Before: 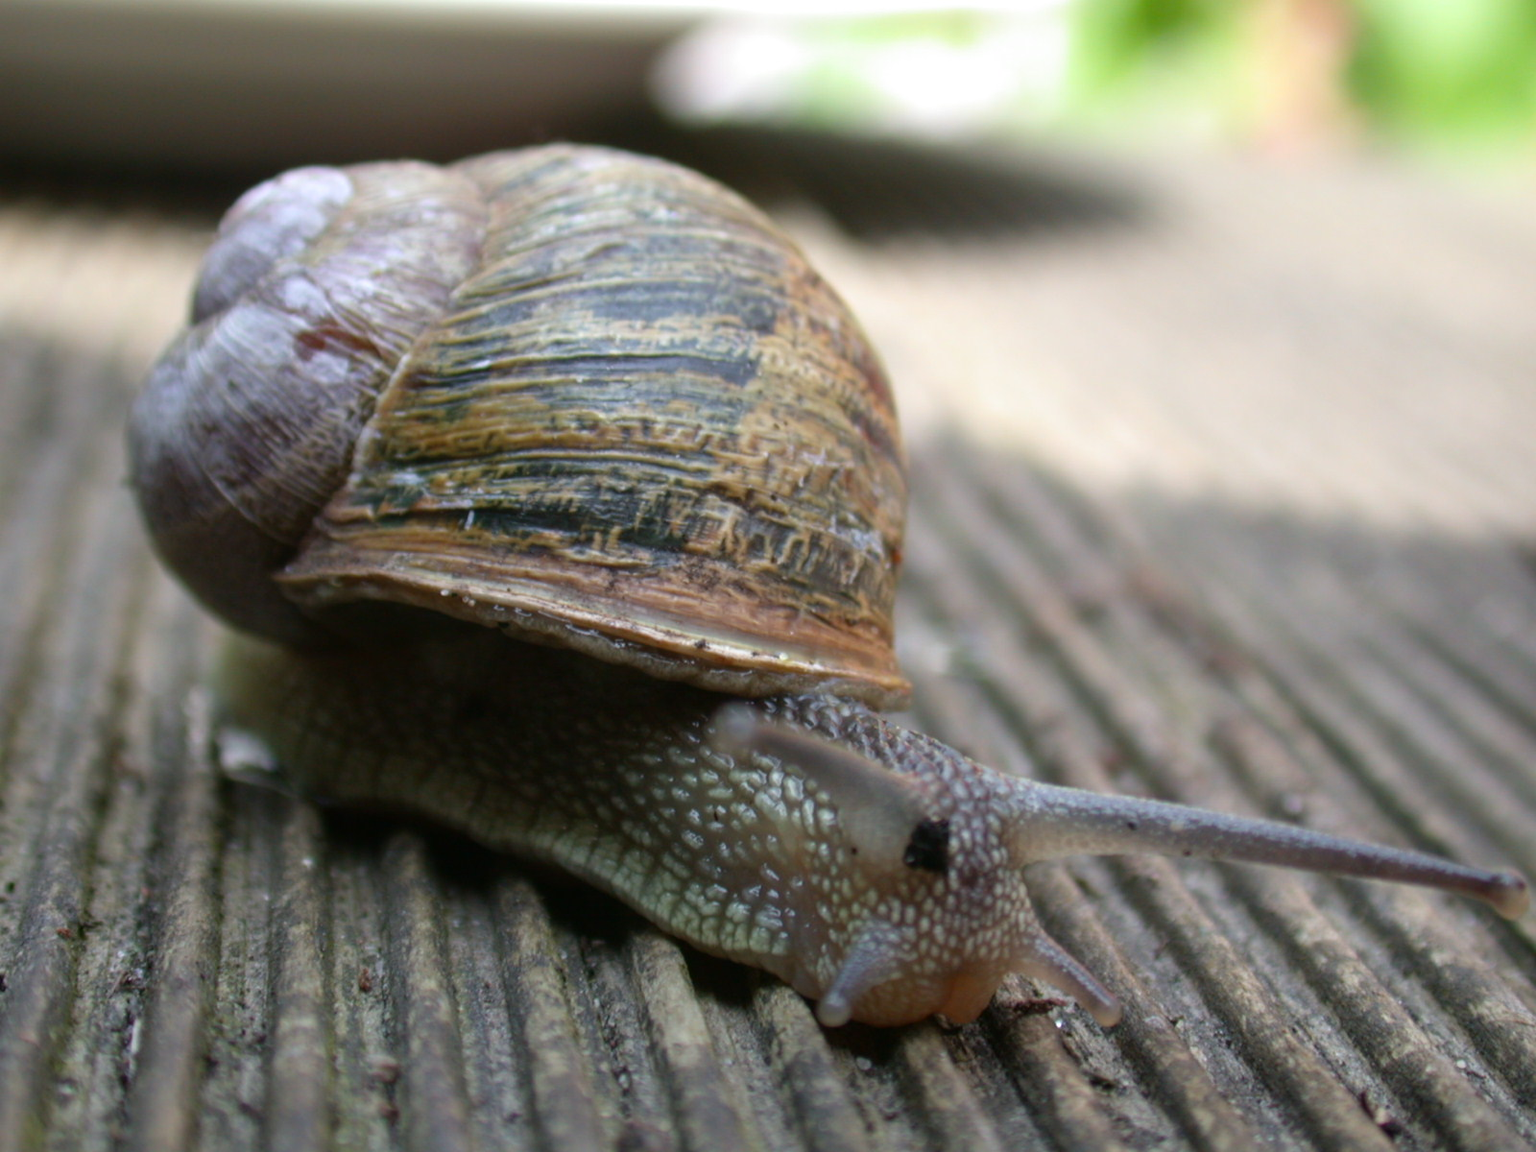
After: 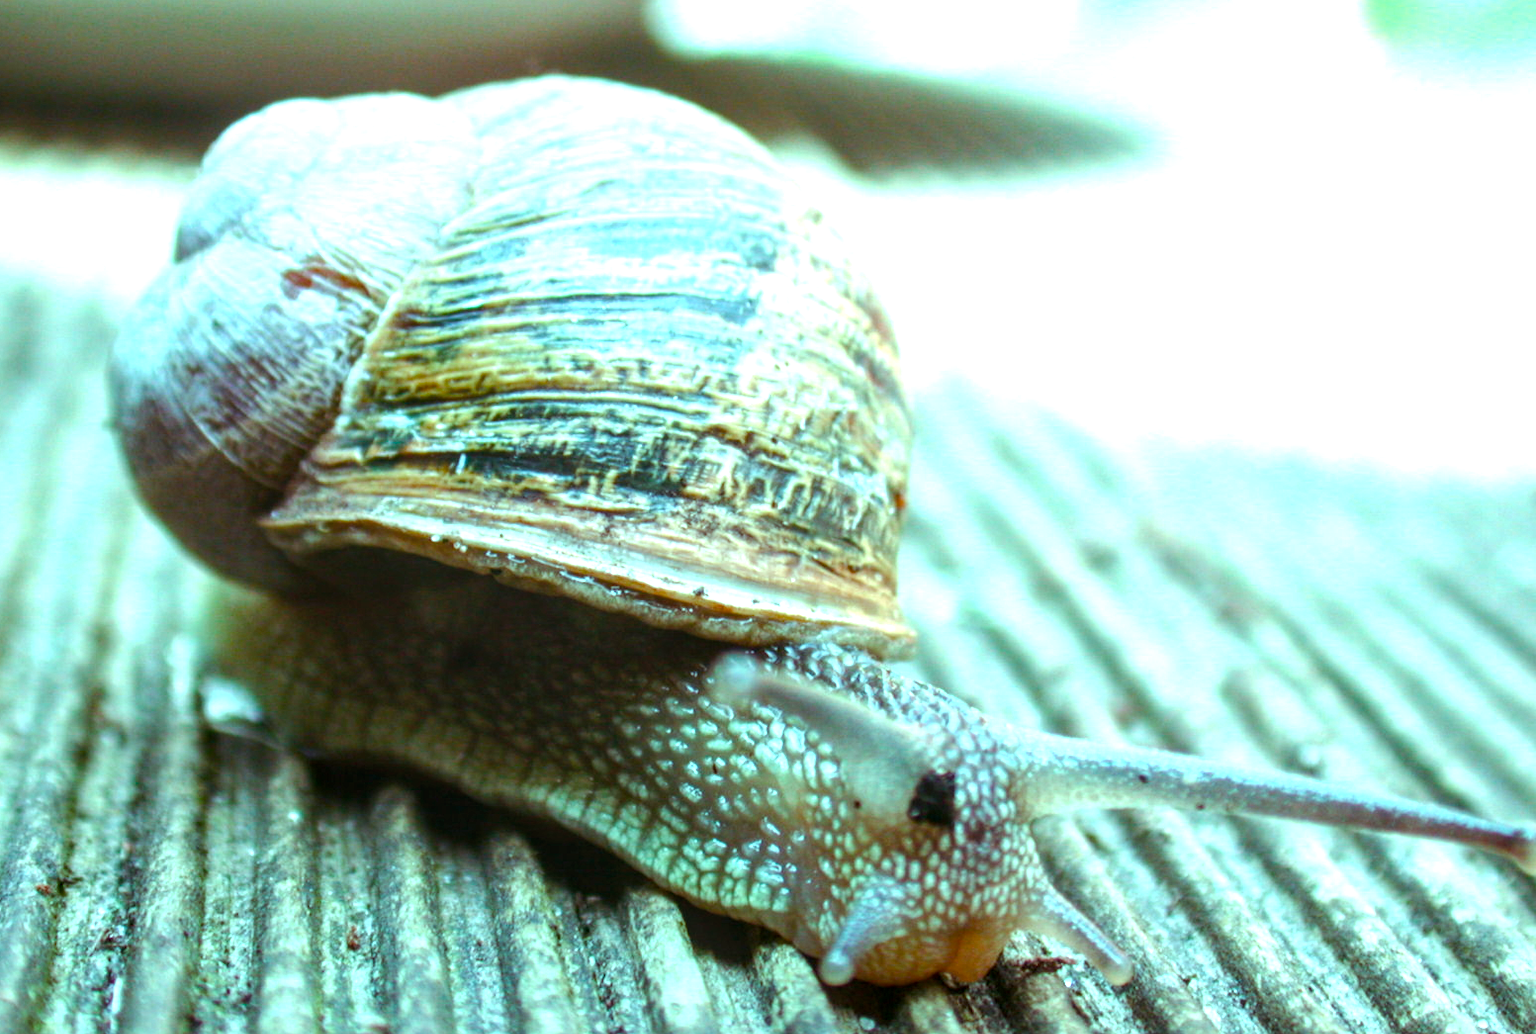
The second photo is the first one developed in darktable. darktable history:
crop: left 1.447%, top 6.109%, right 1.49%, bottom 6.66%
color balance rgb: highlights gain › chroma 7.5%, highlights gain › hue 185.42°, perceptual saturation grading › global saturation -0.049%, perceptual saturation grading › highlights -17.825%, perceptual saturation grading › mid-tones 33.551%, perceptual saturation grading › shadows 50.266%
local contrast: on, module defaults
tone equalizer: -8 EV -0.455 EV, -7 EV -0.365 EV, -6 EV -0.294 EV, -5 EV -0.224 EV, -3 EV 0.255 EV, -2 EV 0.313 EV, -1 EV 0.38 EV, +0 EV 0.397 EV, edges refinement/feathering 500, mask exposure compensation -1.57 EV, preserve details no
exposure: black level correction 0.001, exposure 1.399 EV, compensate highlight preservation false
